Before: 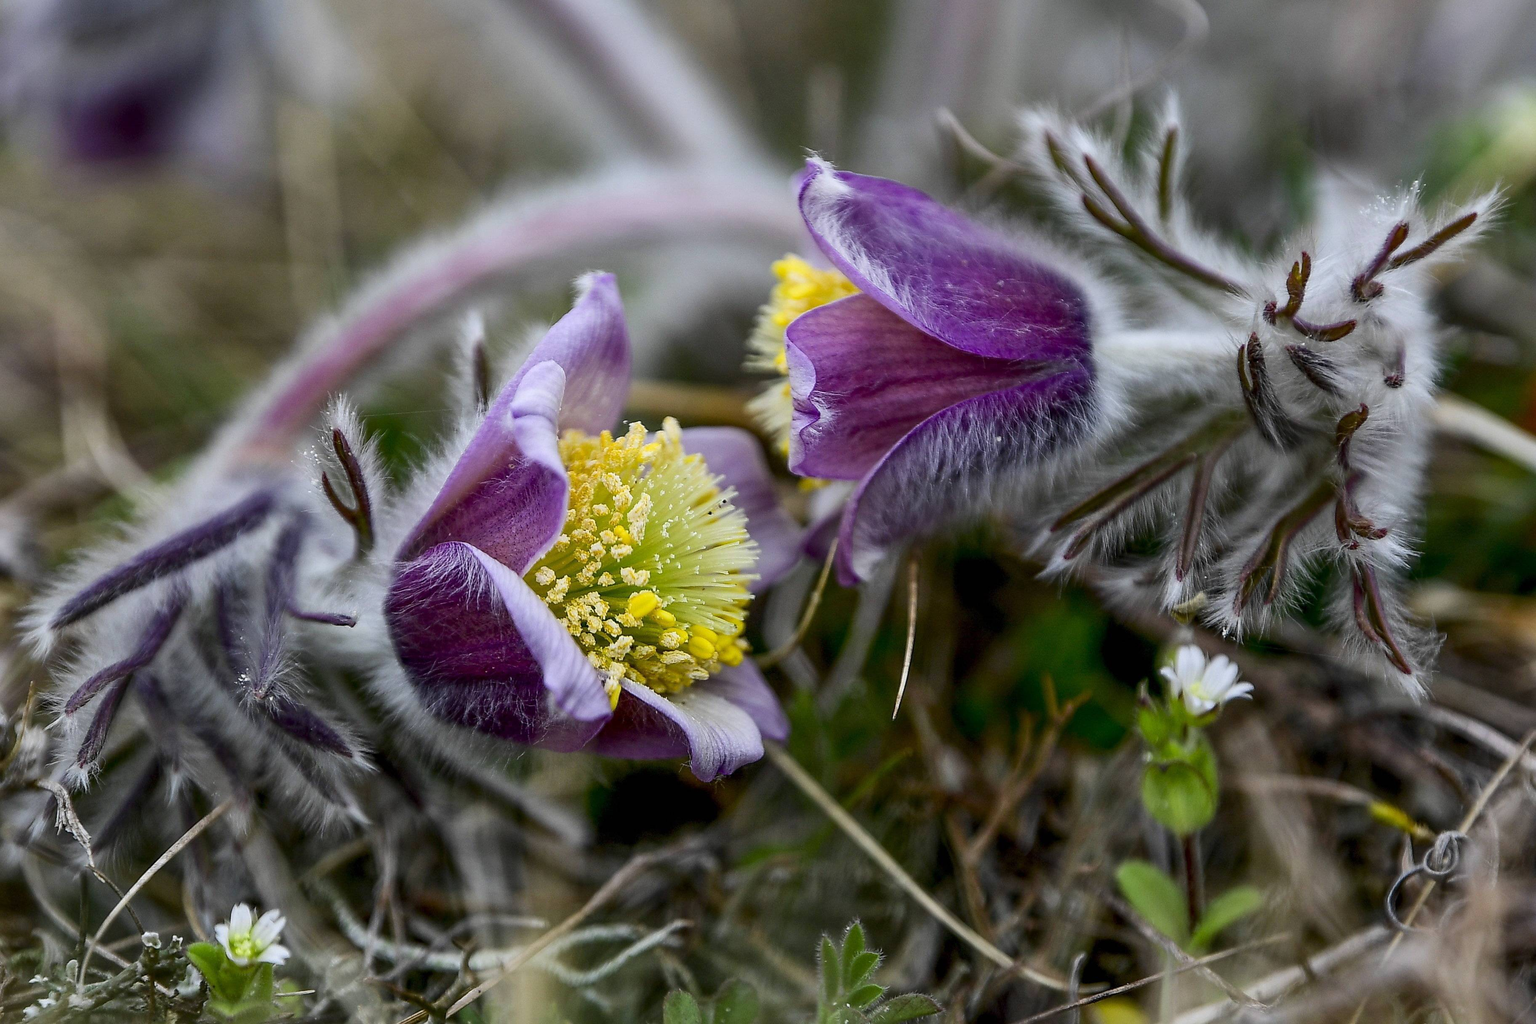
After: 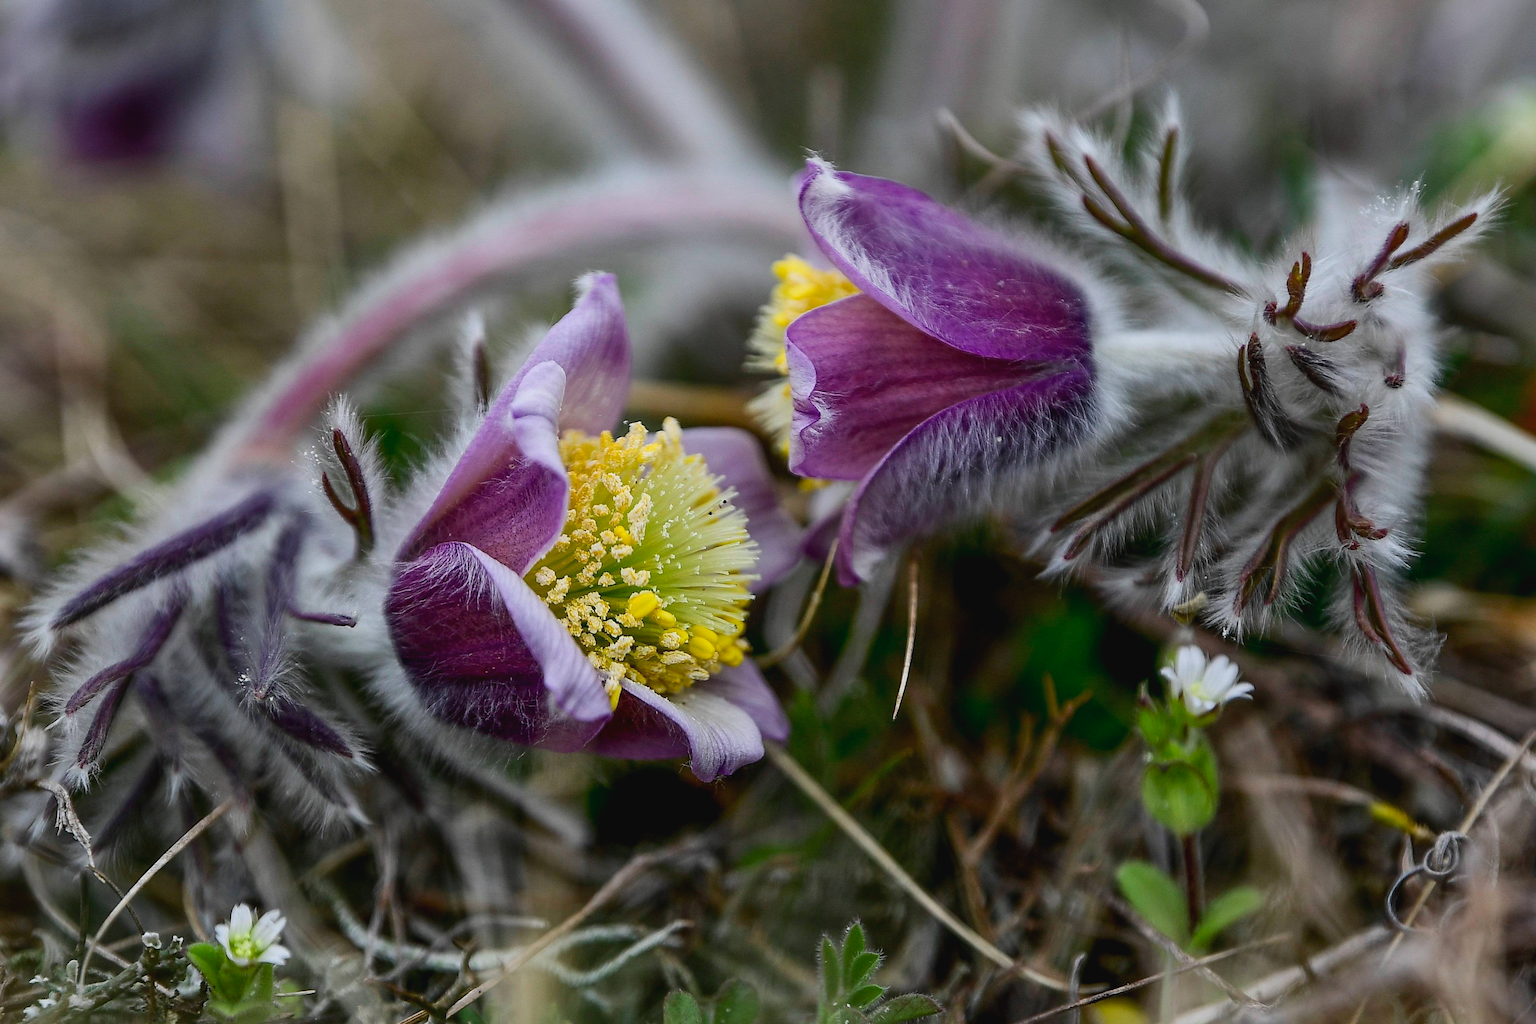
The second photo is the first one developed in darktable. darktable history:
contrast brightness saturation: contrast -0.079, brightness -0.045, saturation -0.11
